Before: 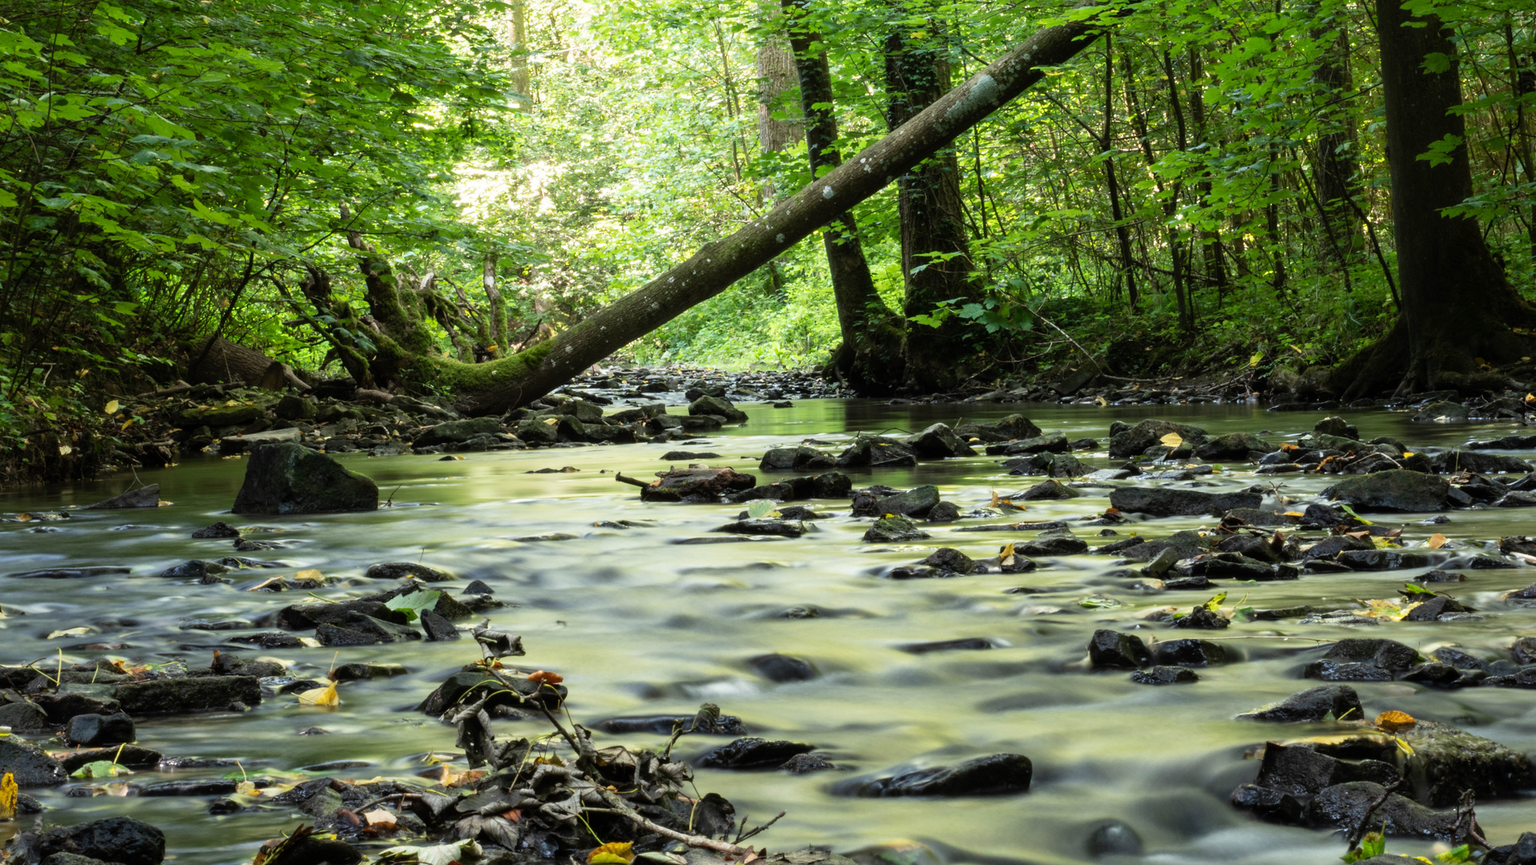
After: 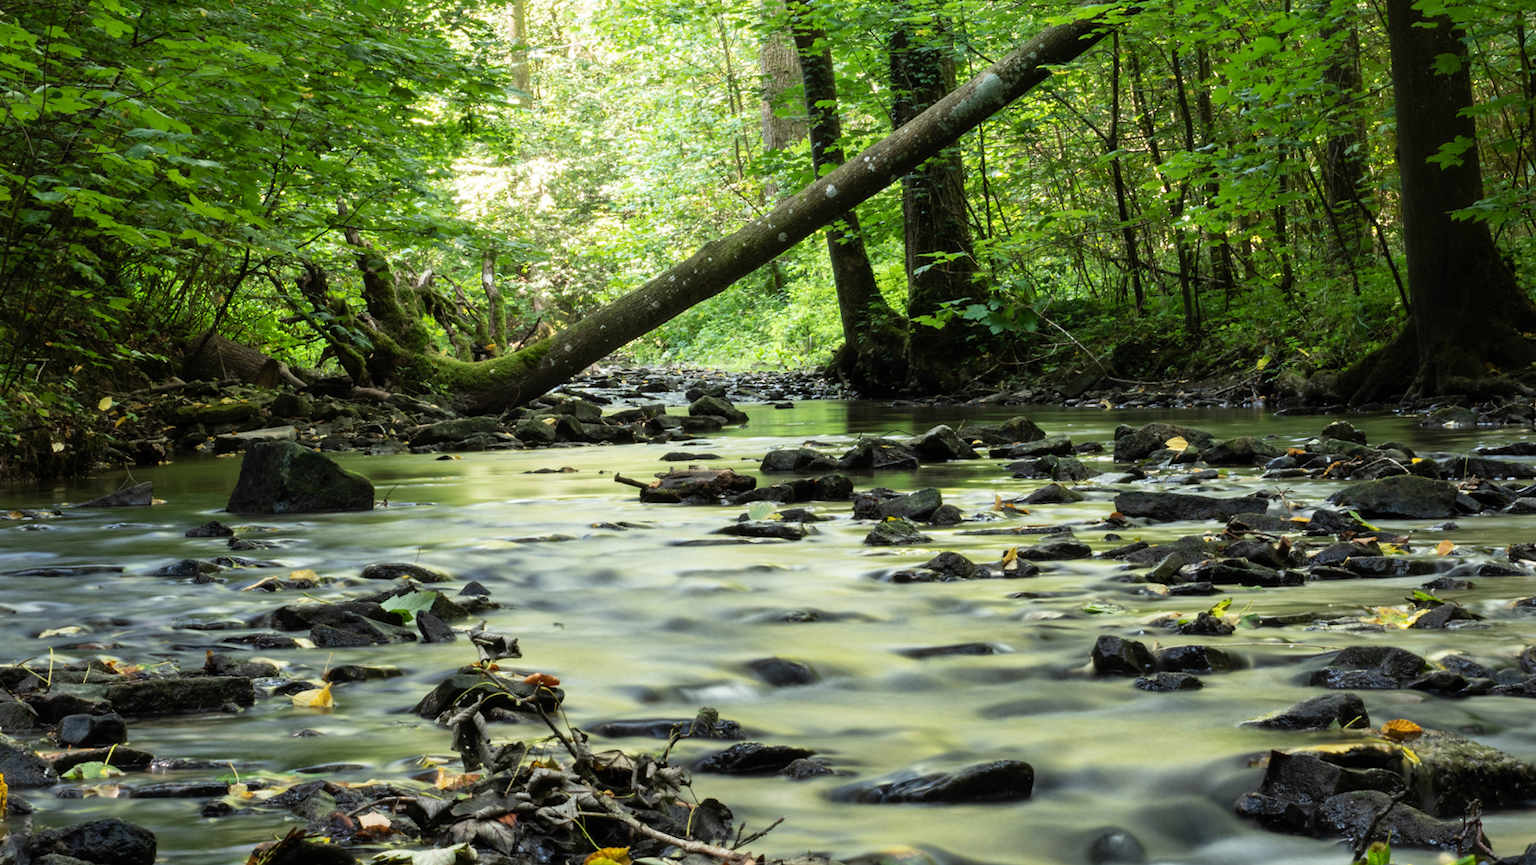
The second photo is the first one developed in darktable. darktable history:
crop and rotate: angle -0.358°
